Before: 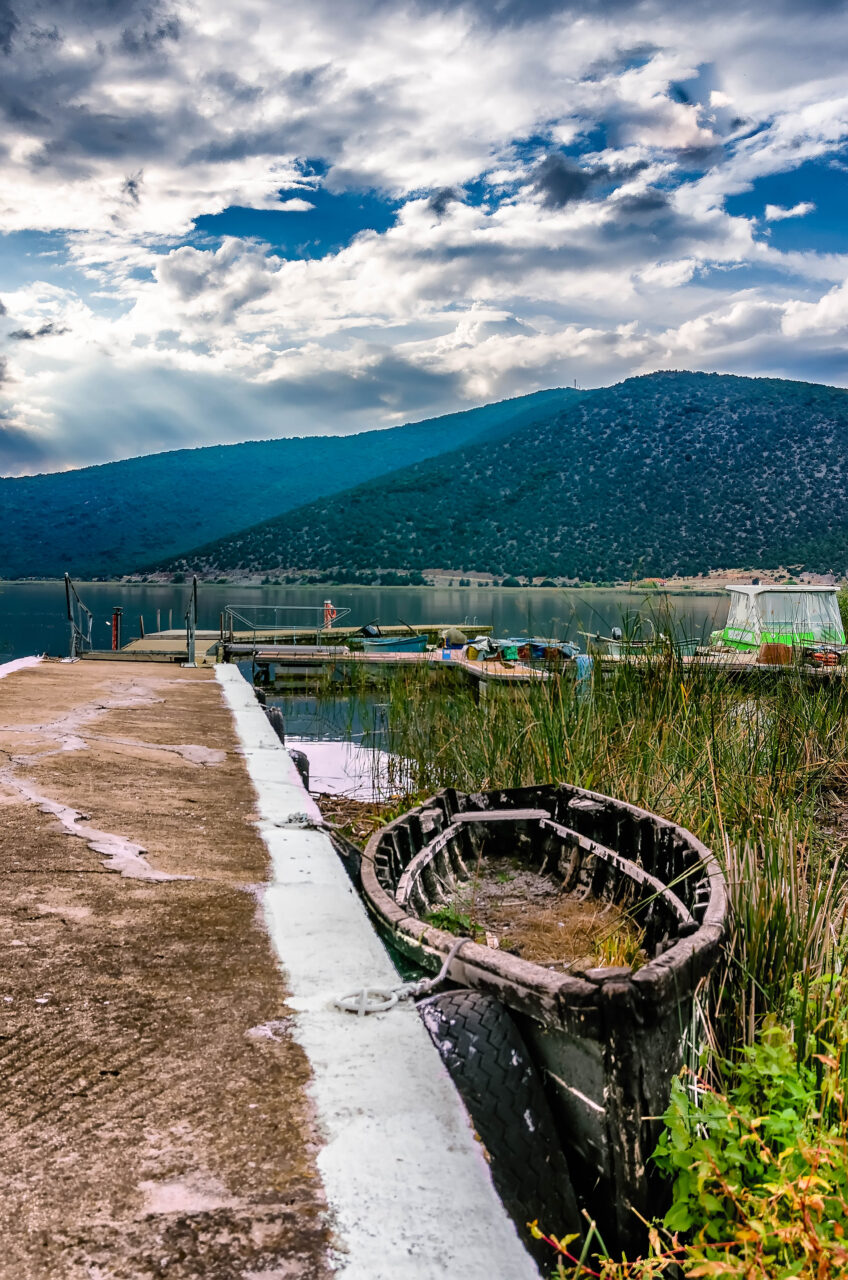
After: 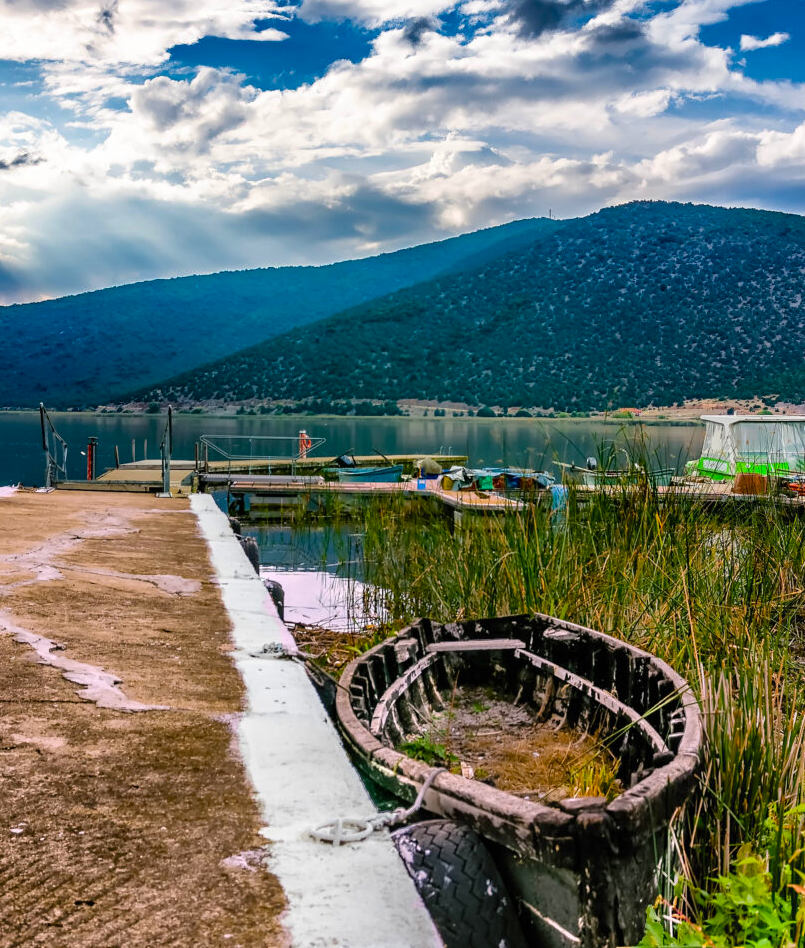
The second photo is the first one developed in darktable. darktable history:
color balance rgb: perceptual saturation grading › global saturation 30%
crop and rotate: left 2.991%, top 13.302%, right 1.981%, bottom 12.636%
